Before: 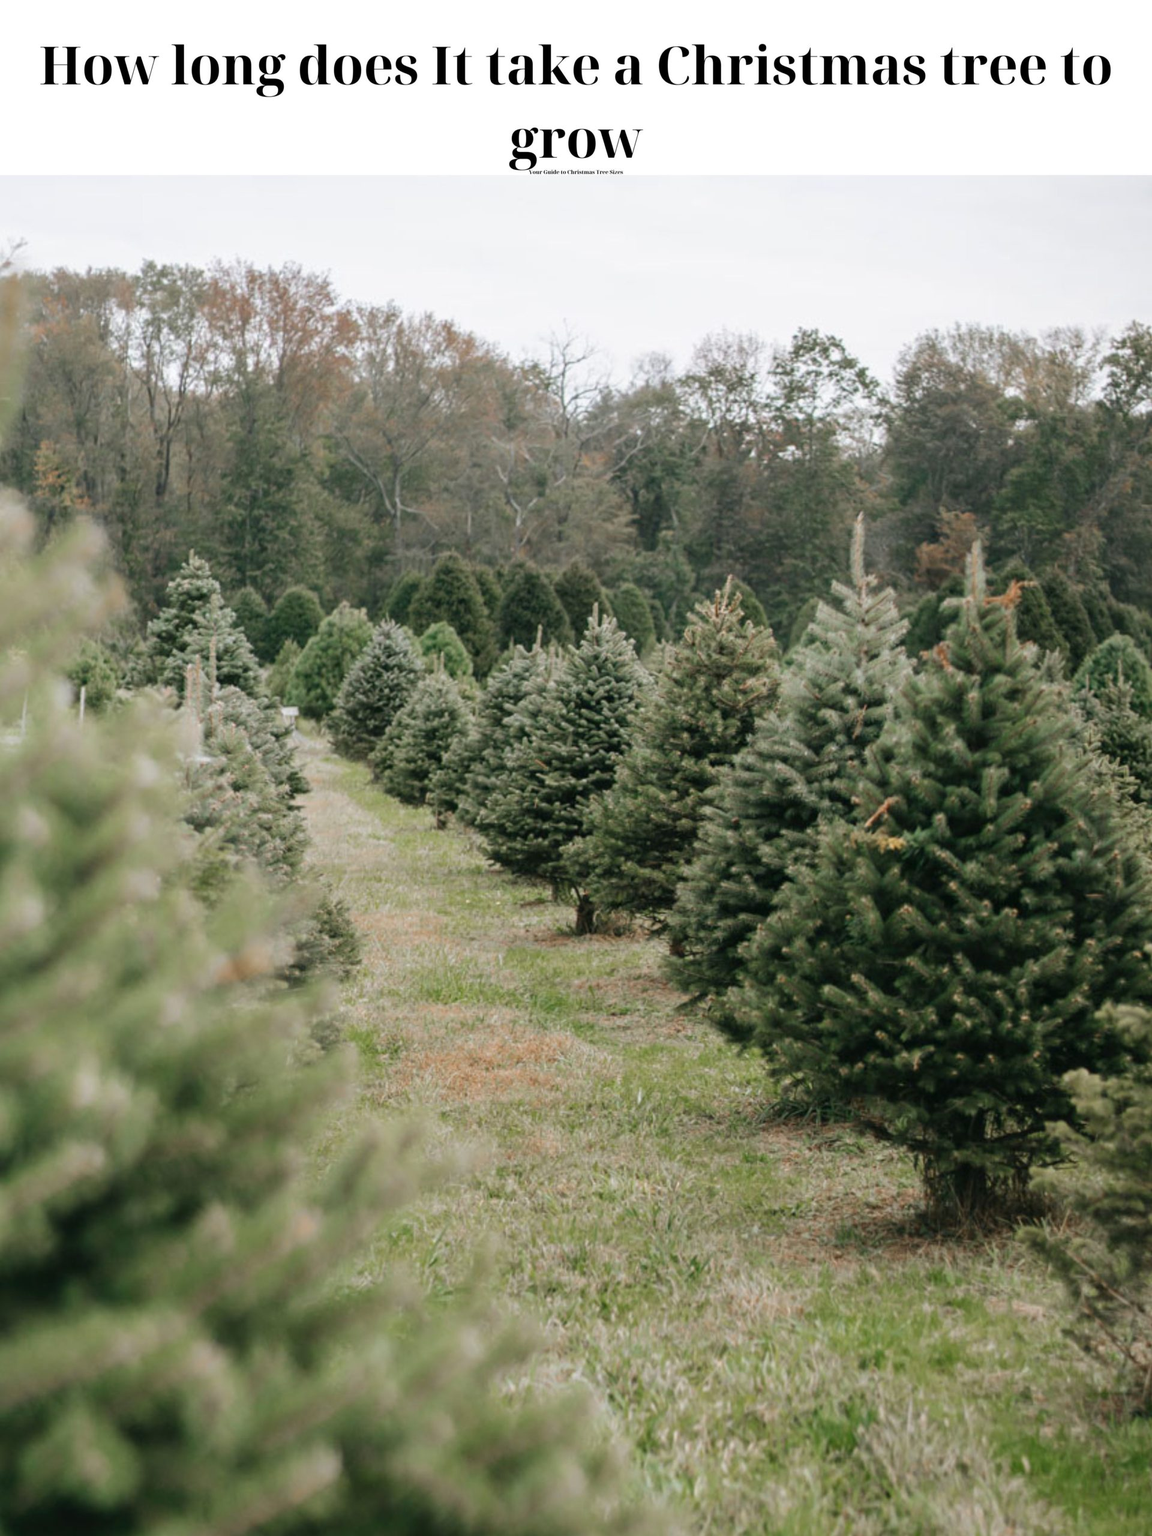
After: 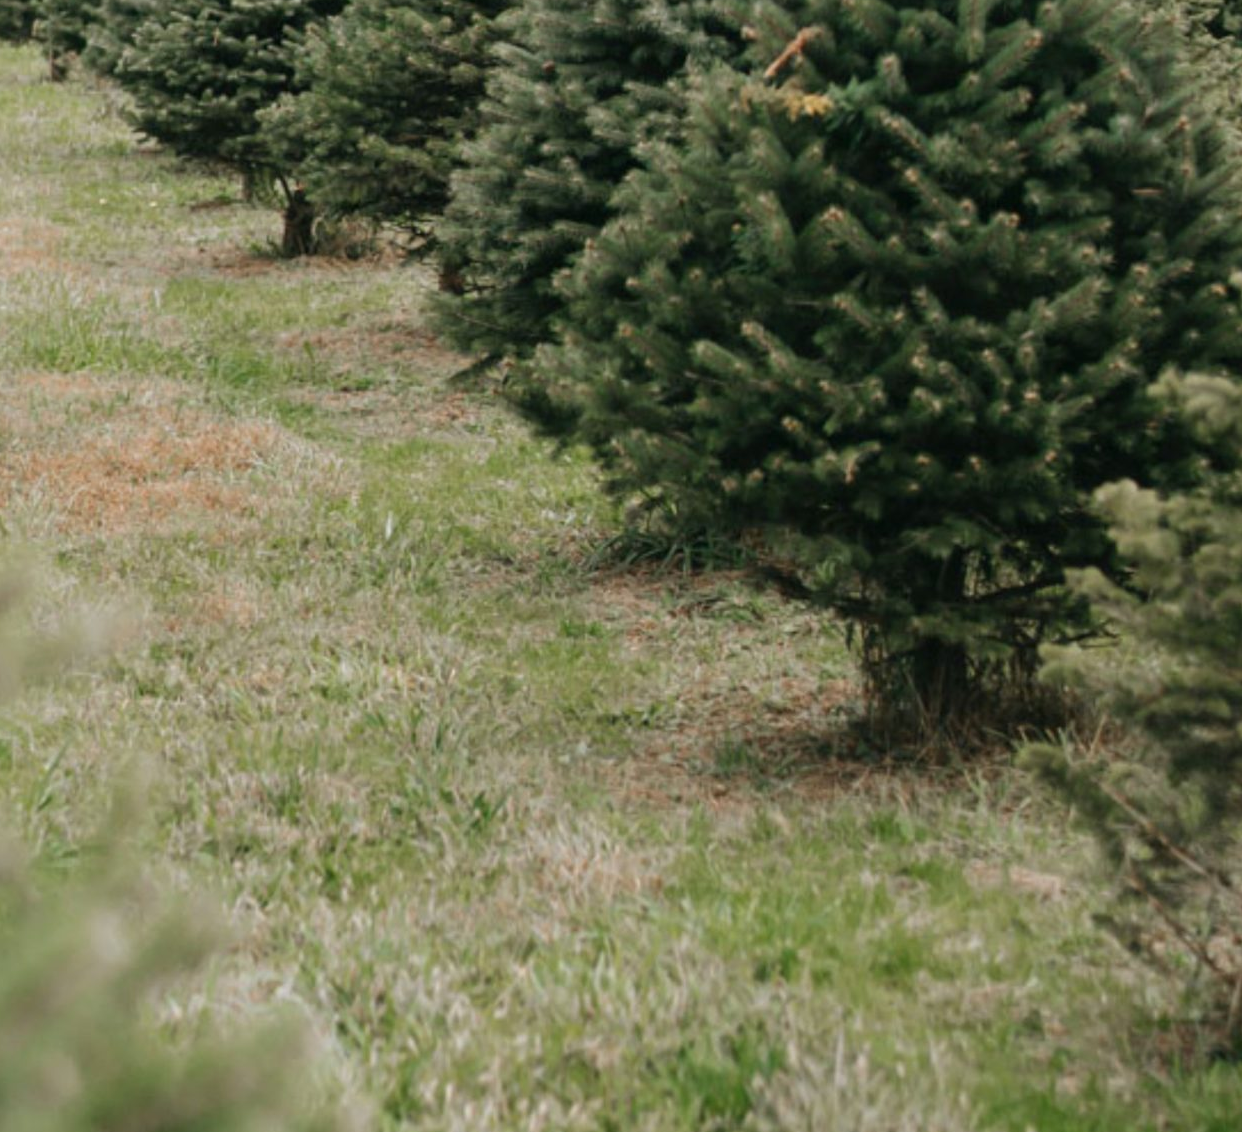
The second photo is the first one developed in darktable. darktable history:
crop and rotate: left 35.278%, top 50.821%, bottom 4.929%
